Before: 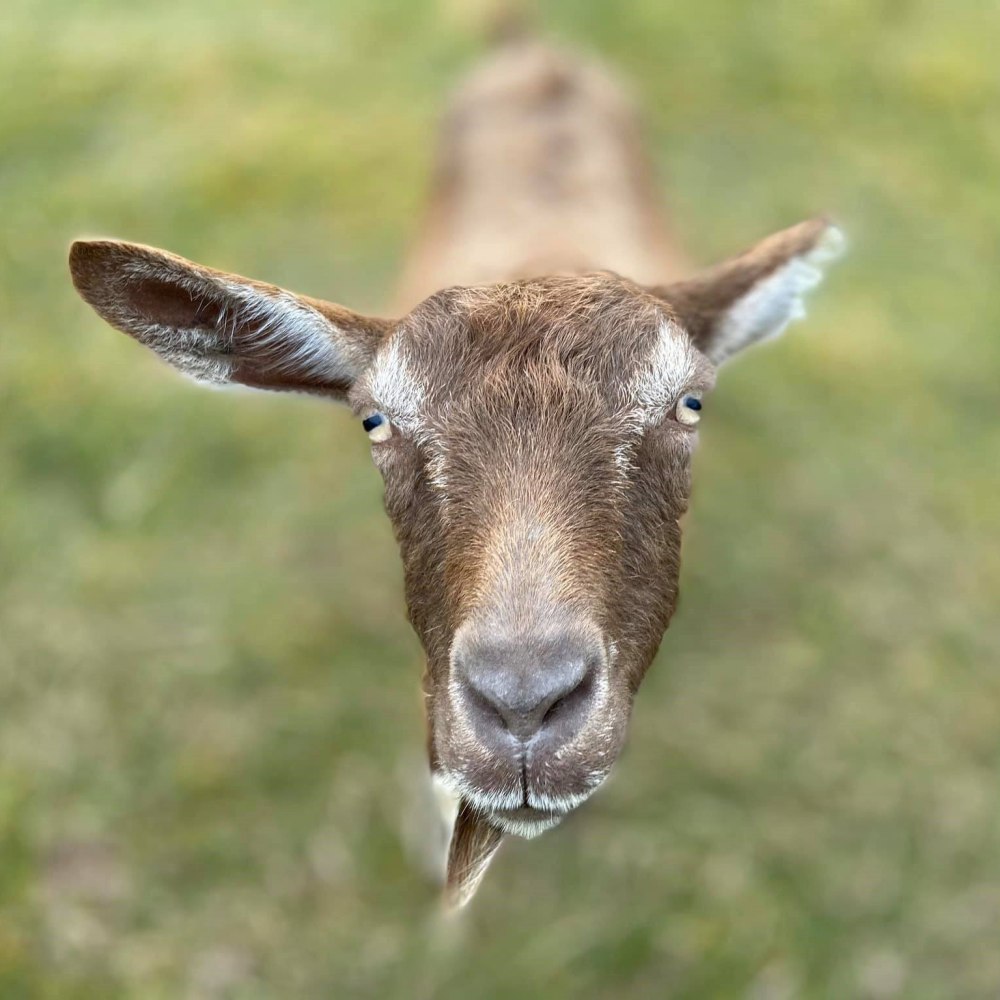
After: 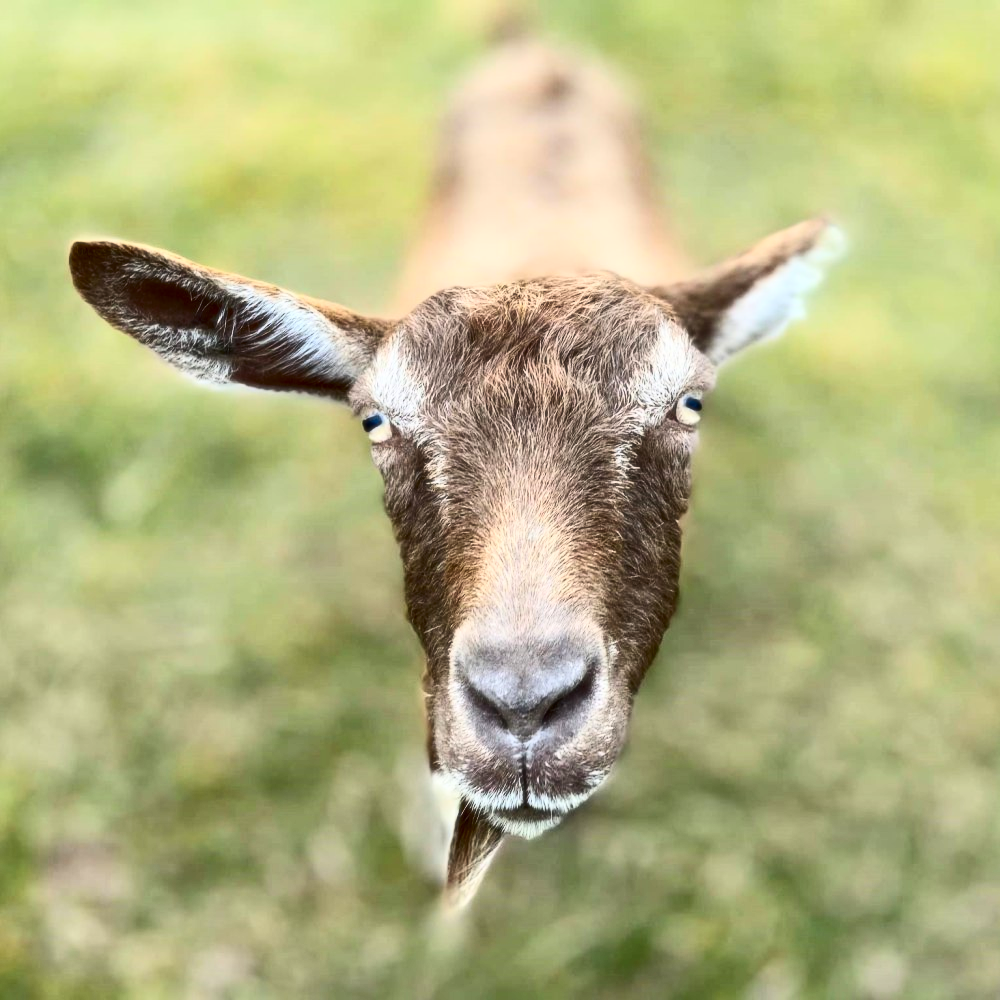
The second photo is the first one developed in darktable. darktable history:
white balance: emerald 1
soften: size 10%, saturation 50%, brightness 0.2 EV, mix 10%
contrast brightness saturation: contrast 0.4, brightness 0.05, saturation 0.25
